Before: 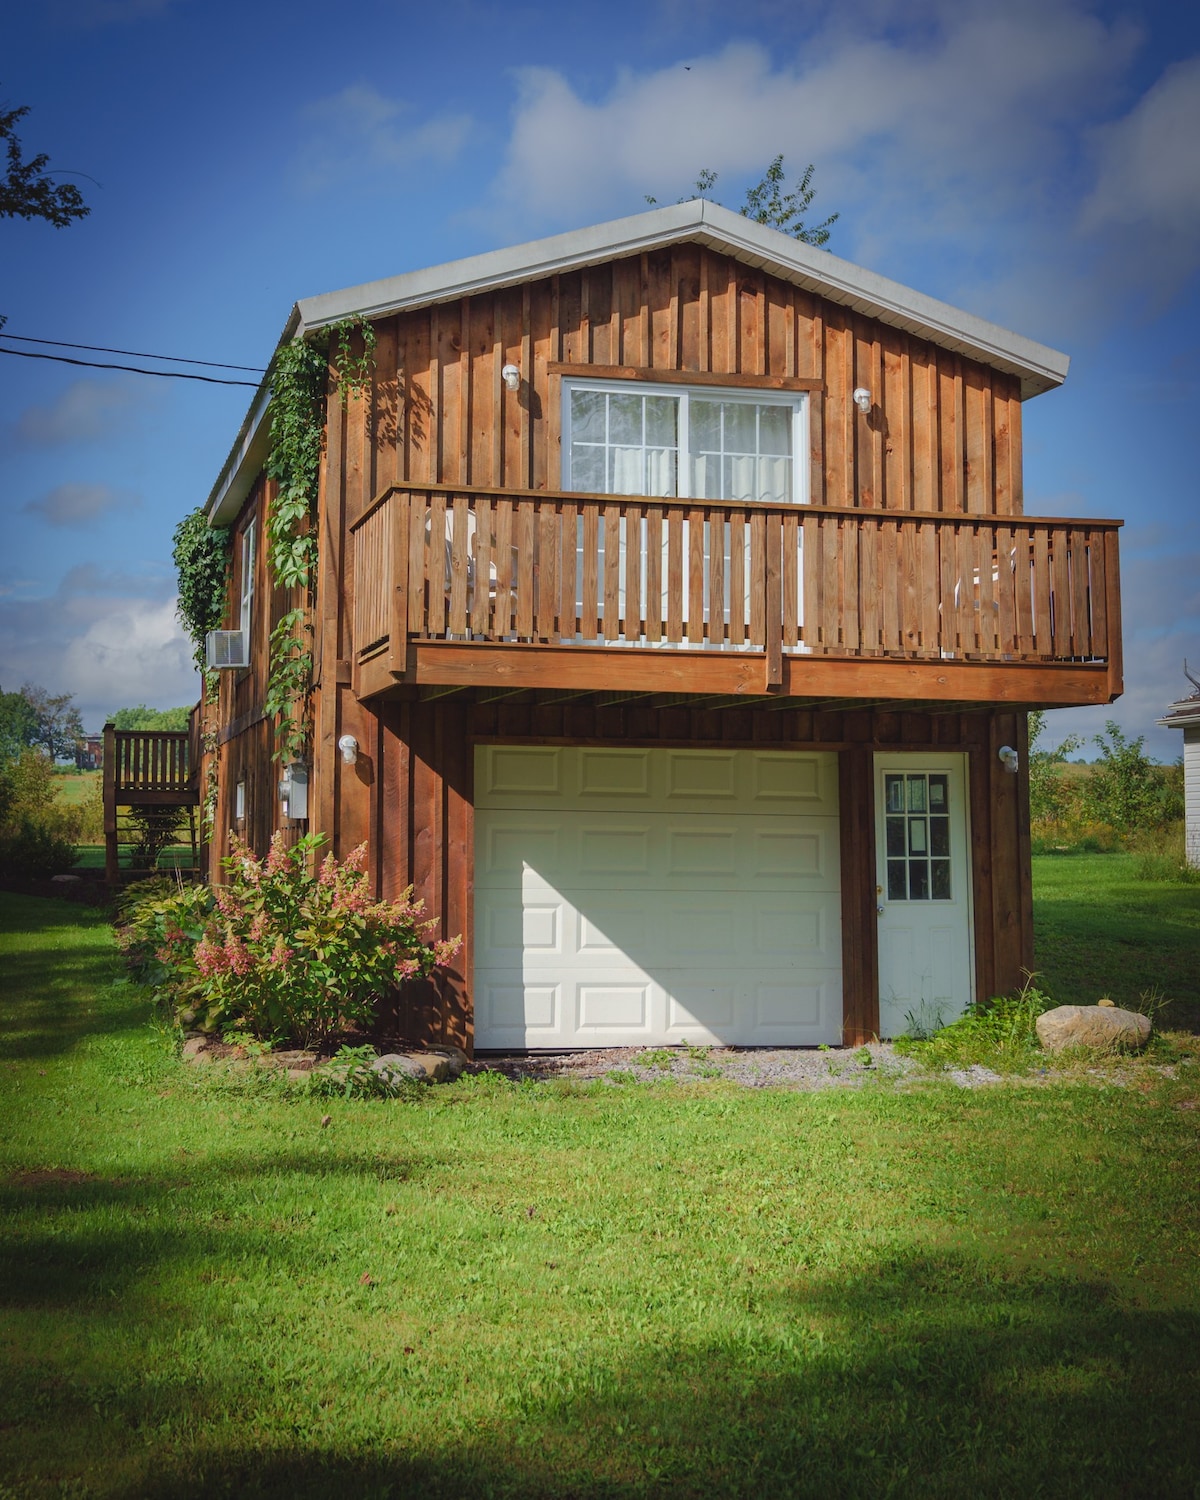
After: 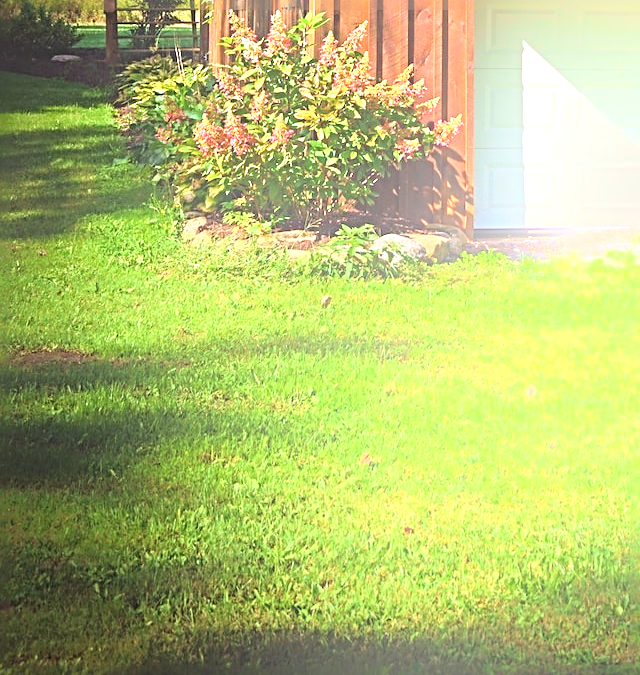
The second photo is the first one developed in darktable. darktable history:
sharpen: radius 3.69, amount 0.928
crop and rotate: top 54.778%, right 46.61%, bottom 0.159%
bloom: on, module defaults
exposure: black level correction 0, exposure 1.45 EV, compensate exposure bias true, compensate highlight preservation false
